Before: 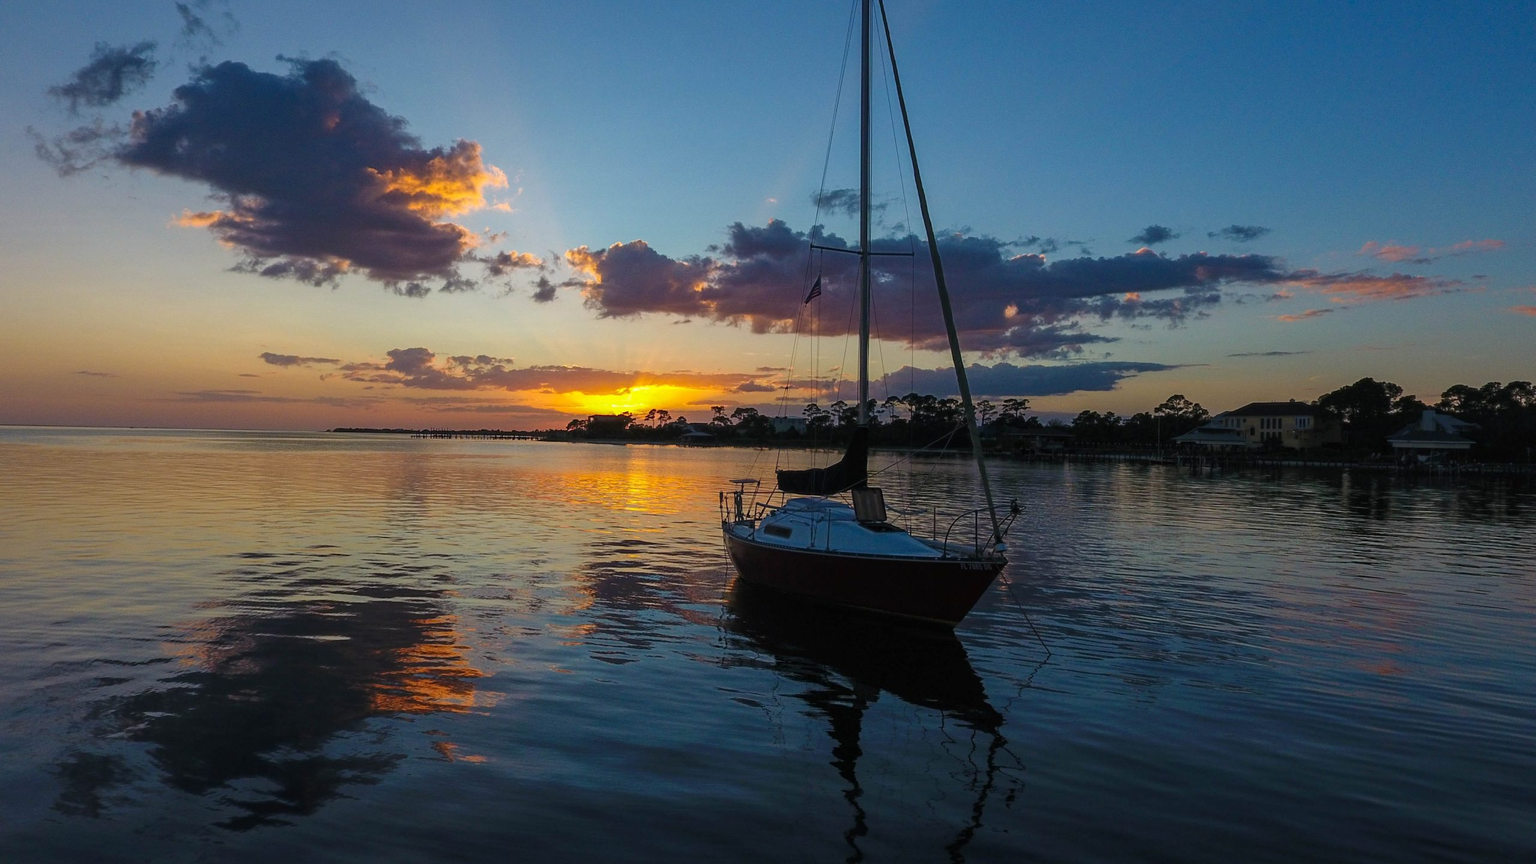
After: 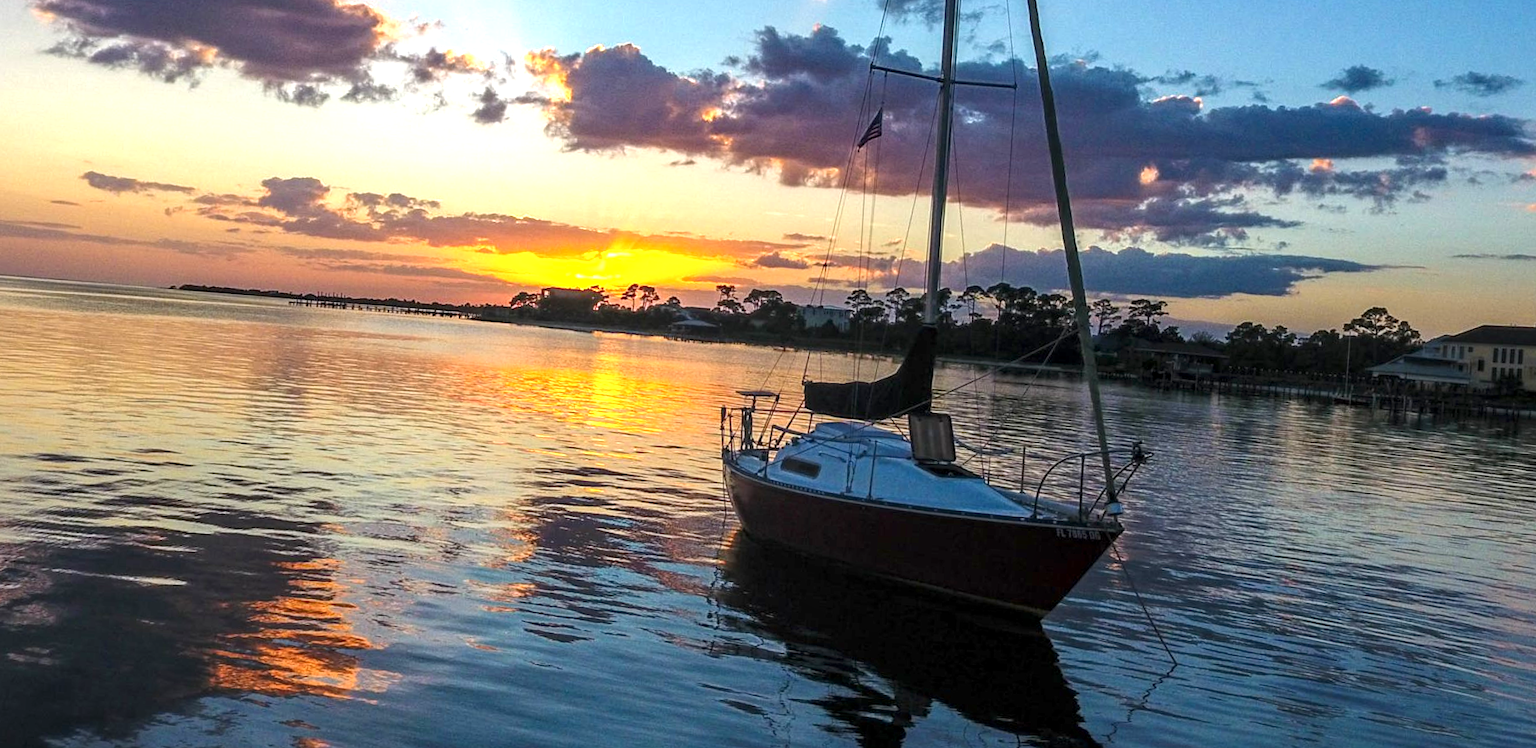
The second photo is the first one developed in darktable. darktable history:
tone equalizer: on, module defaults
local contrast: detail 130%
crop and rotate: angle -3.37°, left 9.79%, top 20.73%, right 12.42%, bottom 11.82%
exposure: black level correction 0, exposure 1.1 EV, compensate exposure bias true, compensate highlight preservation false
